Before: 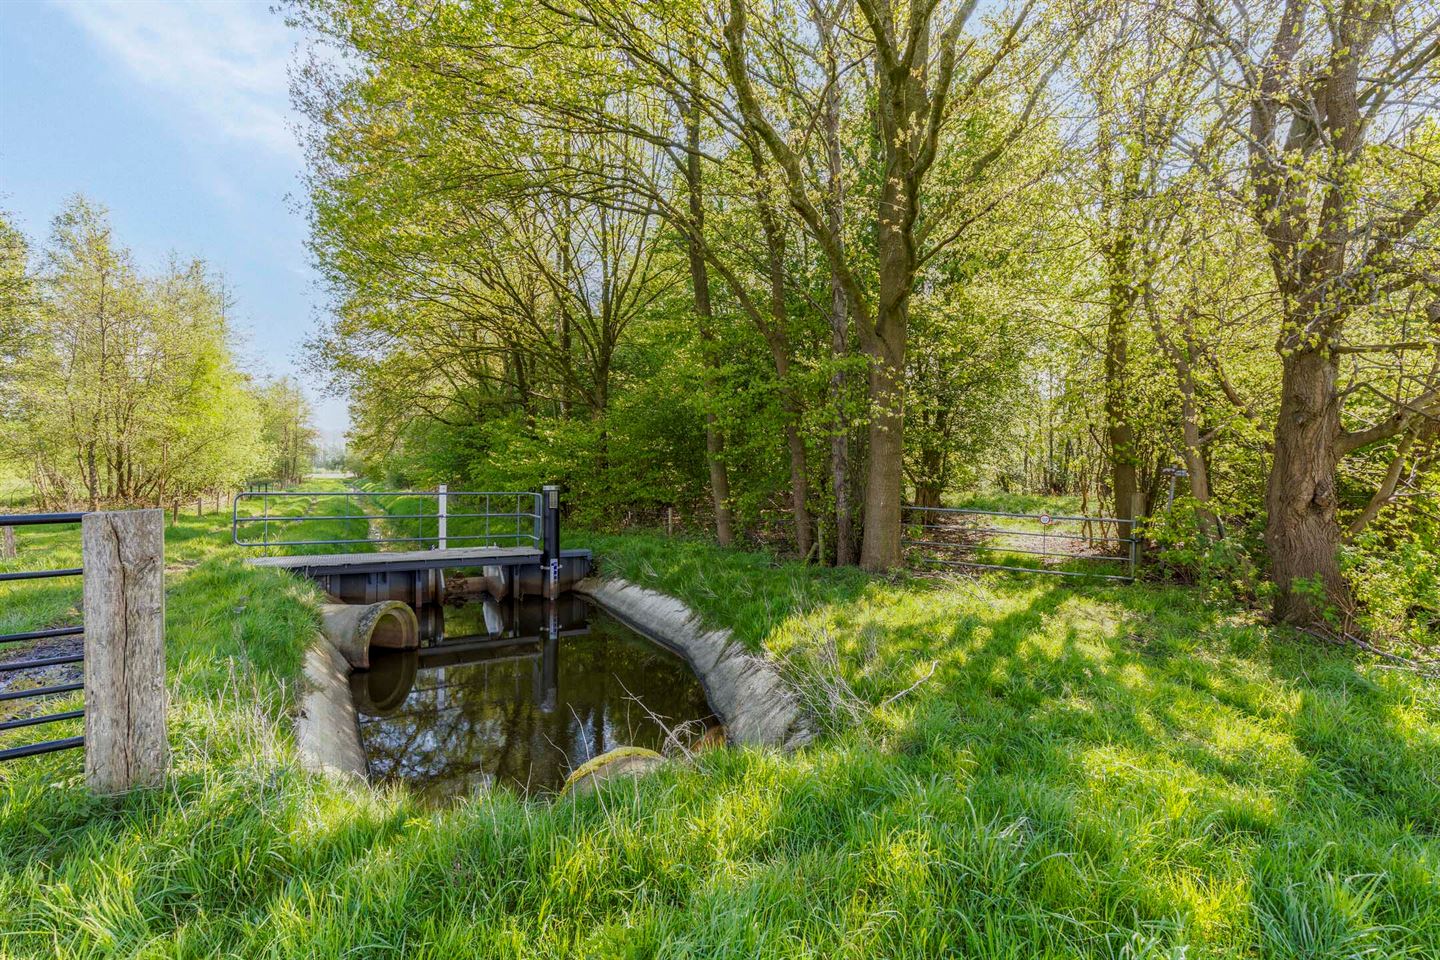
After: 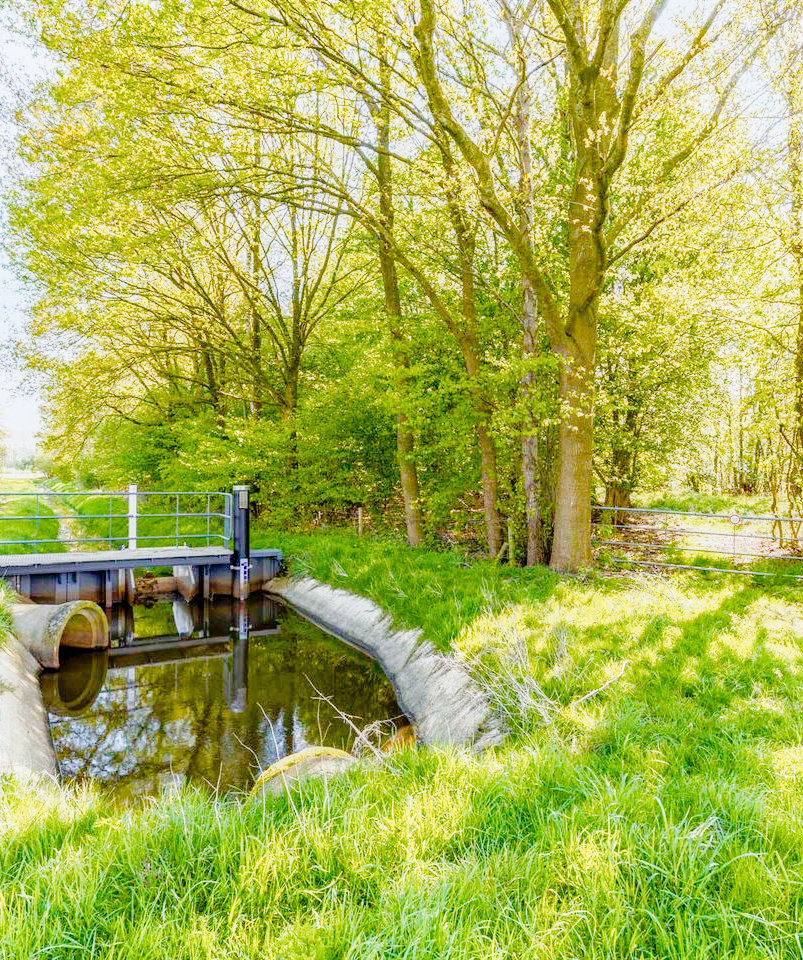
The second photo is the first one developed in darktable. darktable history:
color balance rgb: perceptual saturation grading › global saturation 20%, perceptual saturation grading › highlights -25.495%, perceptual saturation grading › shadows 49.277%
crop: left 21.543%, right 22.642%
tone curve: curves: ch0 [(0, 0) (0.169, 0.367) (0.635, 0.859) (1, 1)], preserve colors none
